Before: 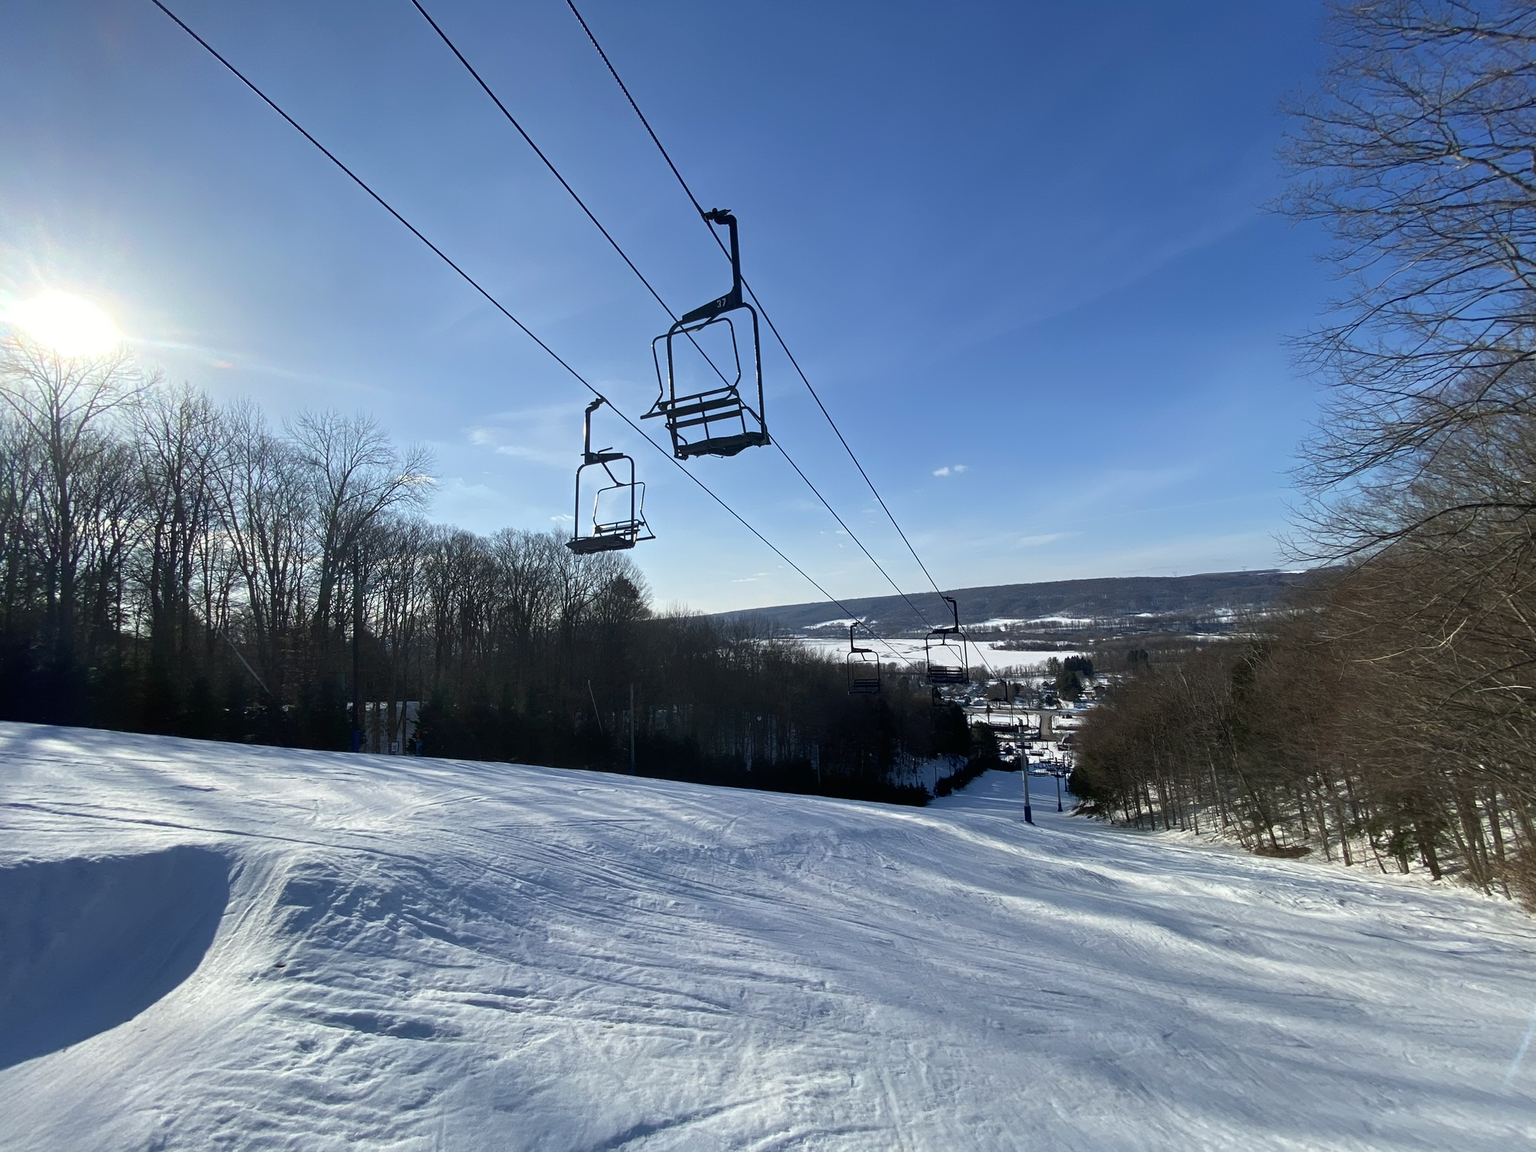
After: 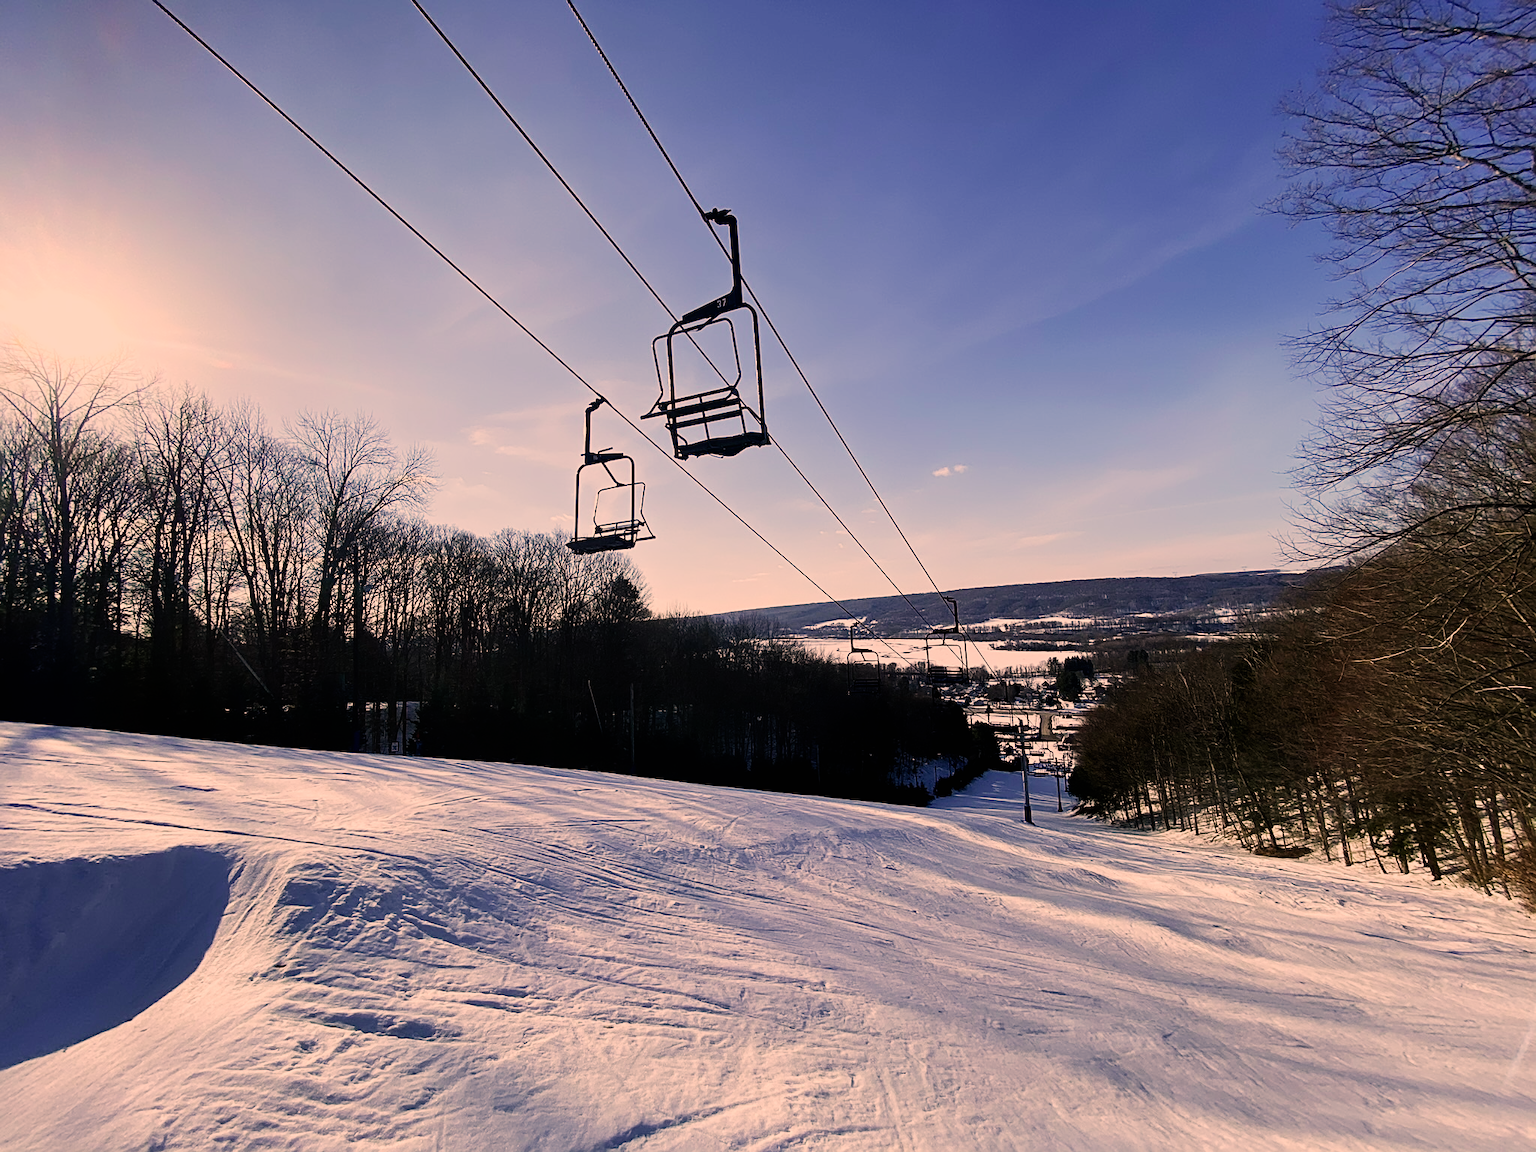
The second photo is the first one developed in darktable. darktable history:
sharpen: on, module defaults
sigmoid: contrast 1.8, skew -0.2, preserve hue 0%, red attenuation 0.1, red rotation 0.035, green attenuation 0.1, green rotation -0.017, blue attenuation 0.15, blue rotation -0.052, base primaries Rec2020
color correction: highlights a* 21.88, highlights b* 22.25
